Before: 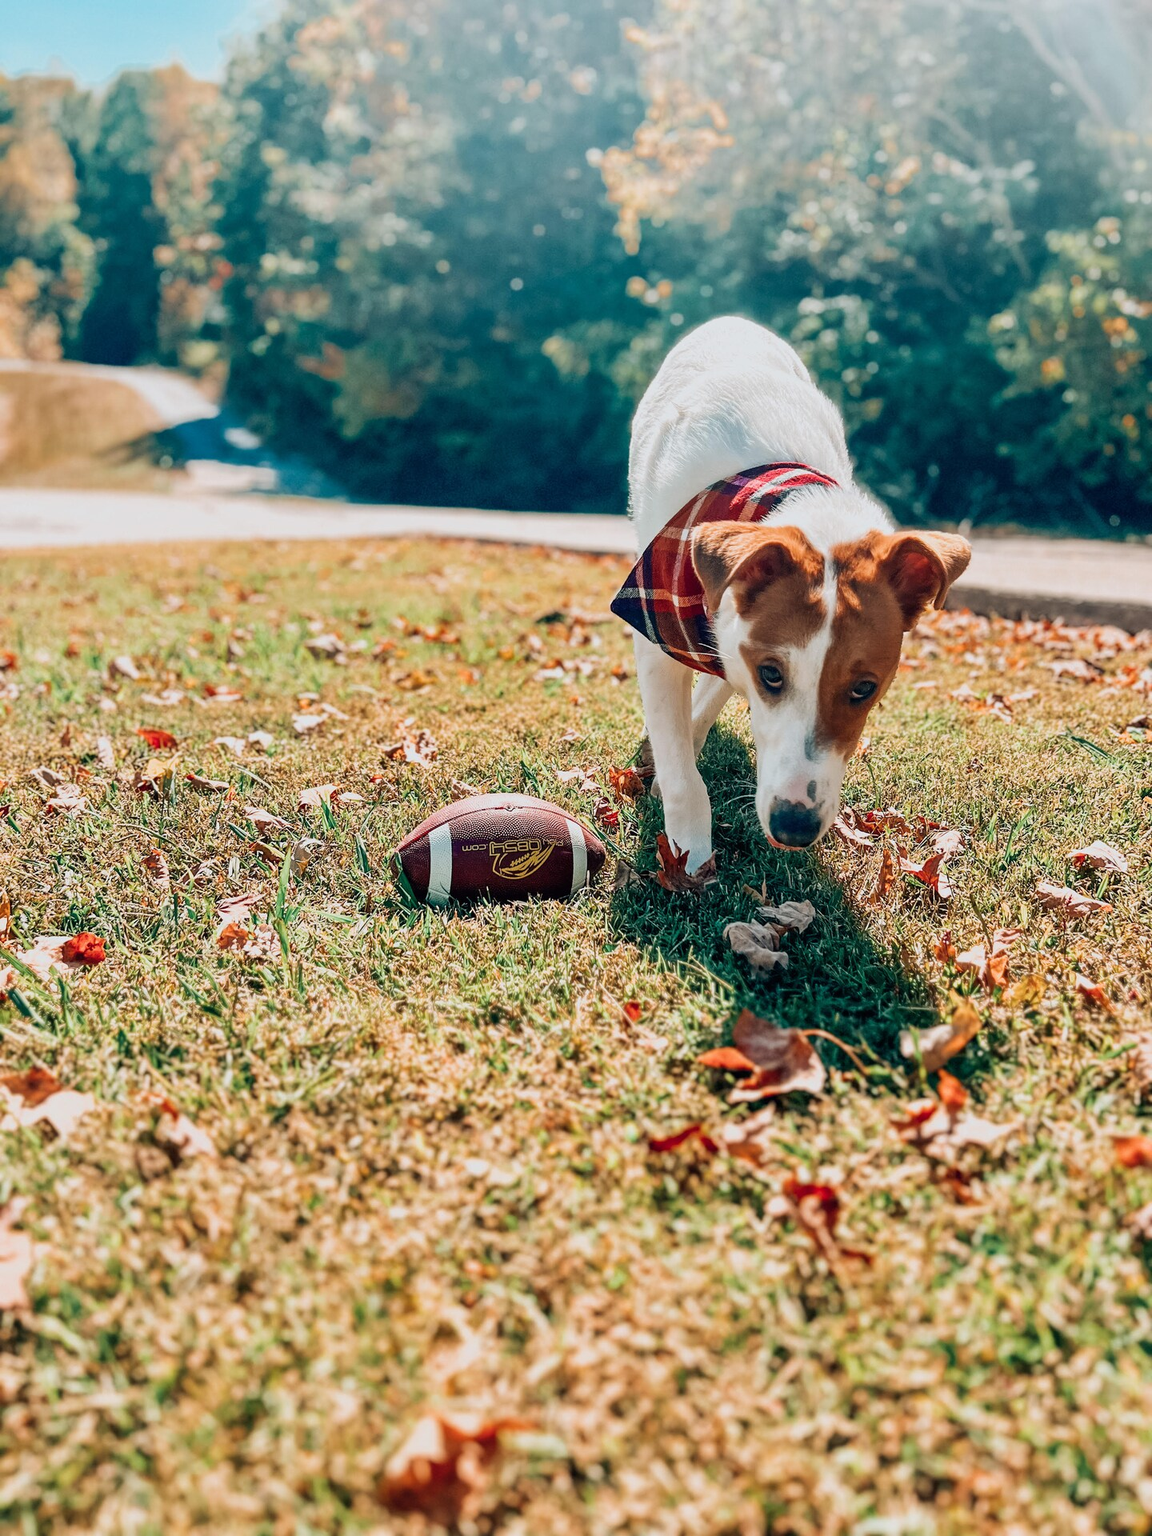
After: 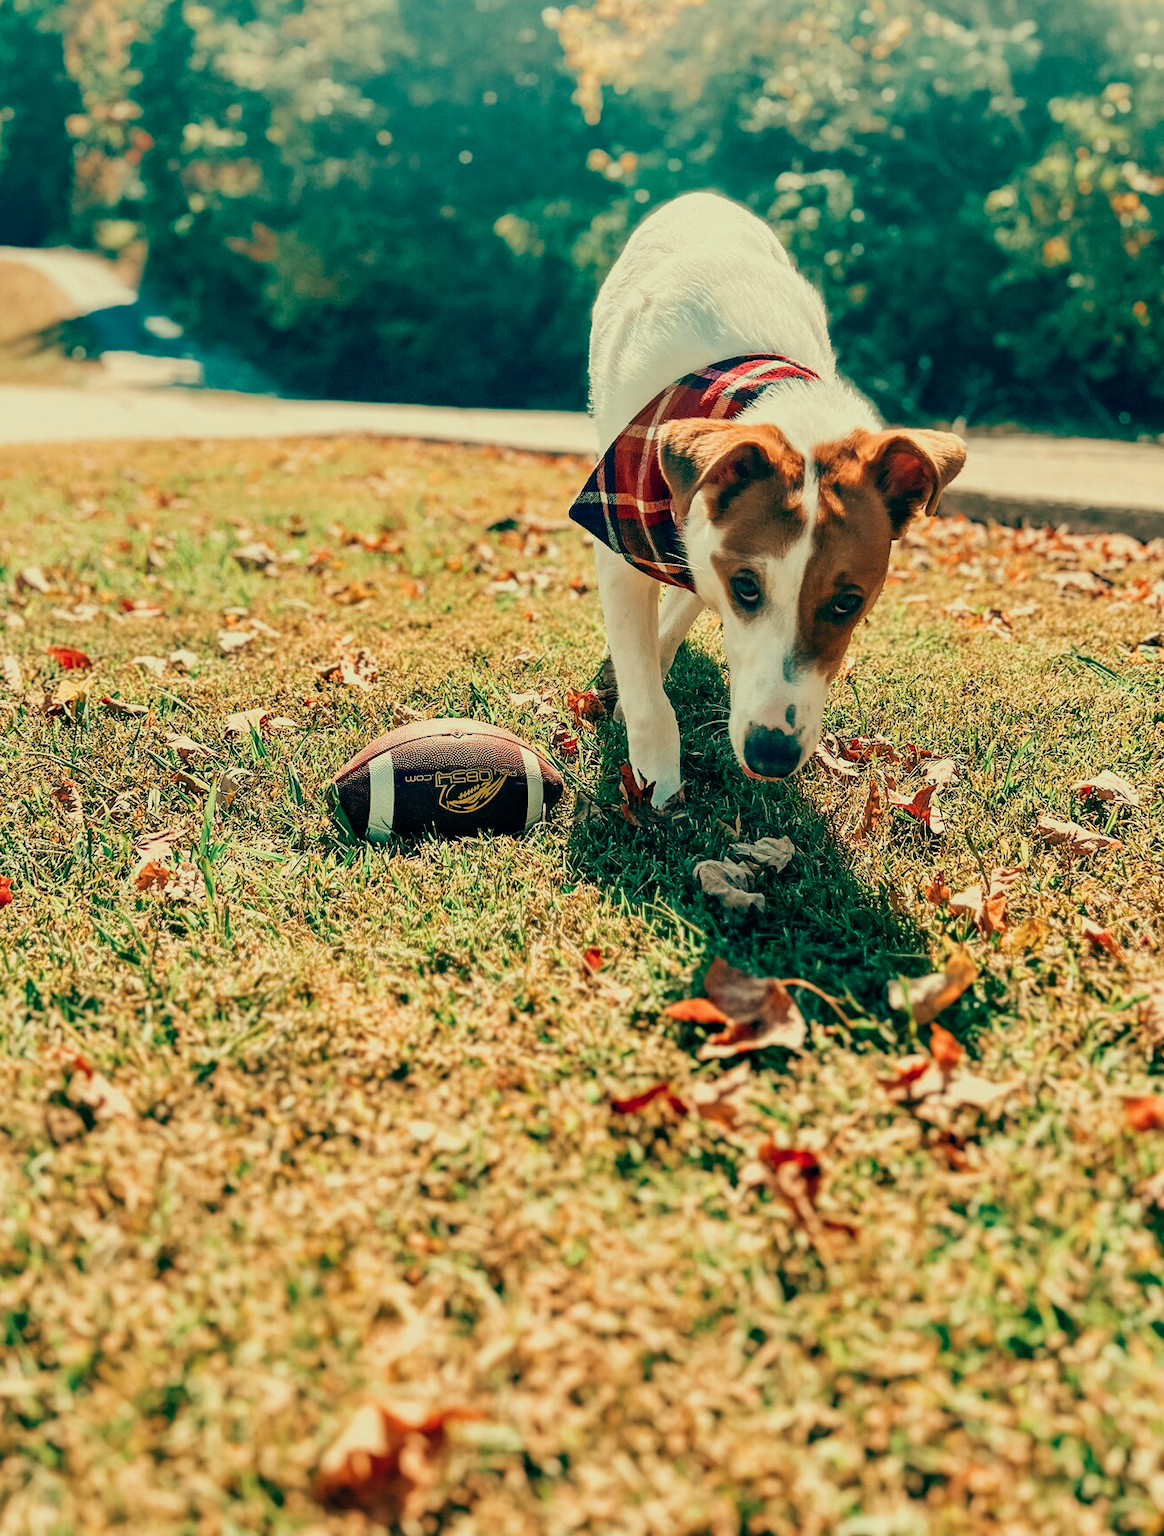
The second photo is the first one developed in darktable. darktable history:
crop and rotate: left 8.262%, top 9.226%
color balance: mode lift, gamma, gain (sRGB), lift [1, 0.69, 1, 1], gamma [1, 1.482, 1, 1], gain [1, 1, 1, 0.802]
